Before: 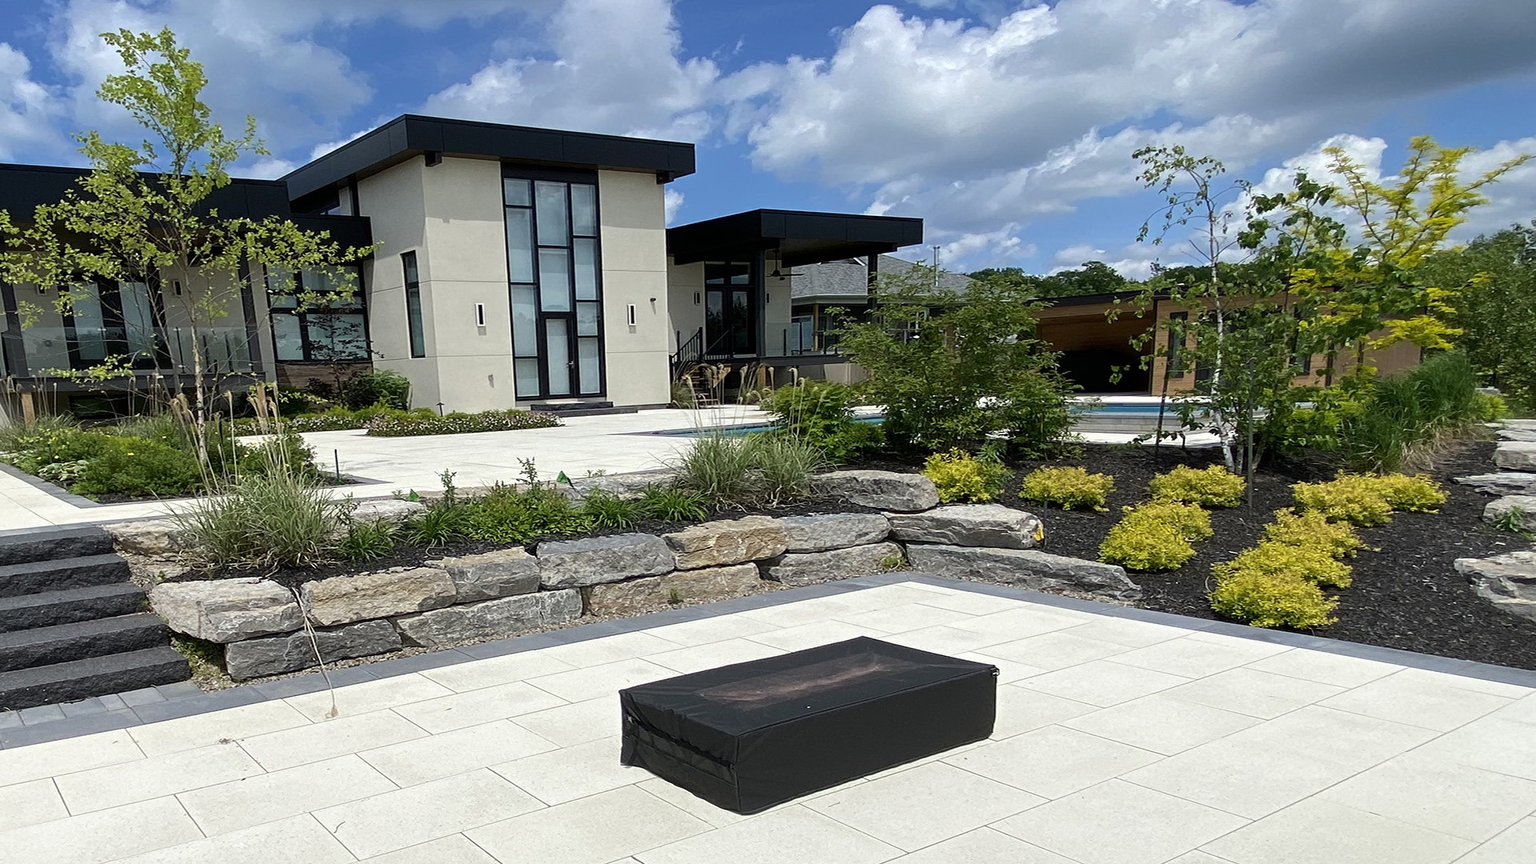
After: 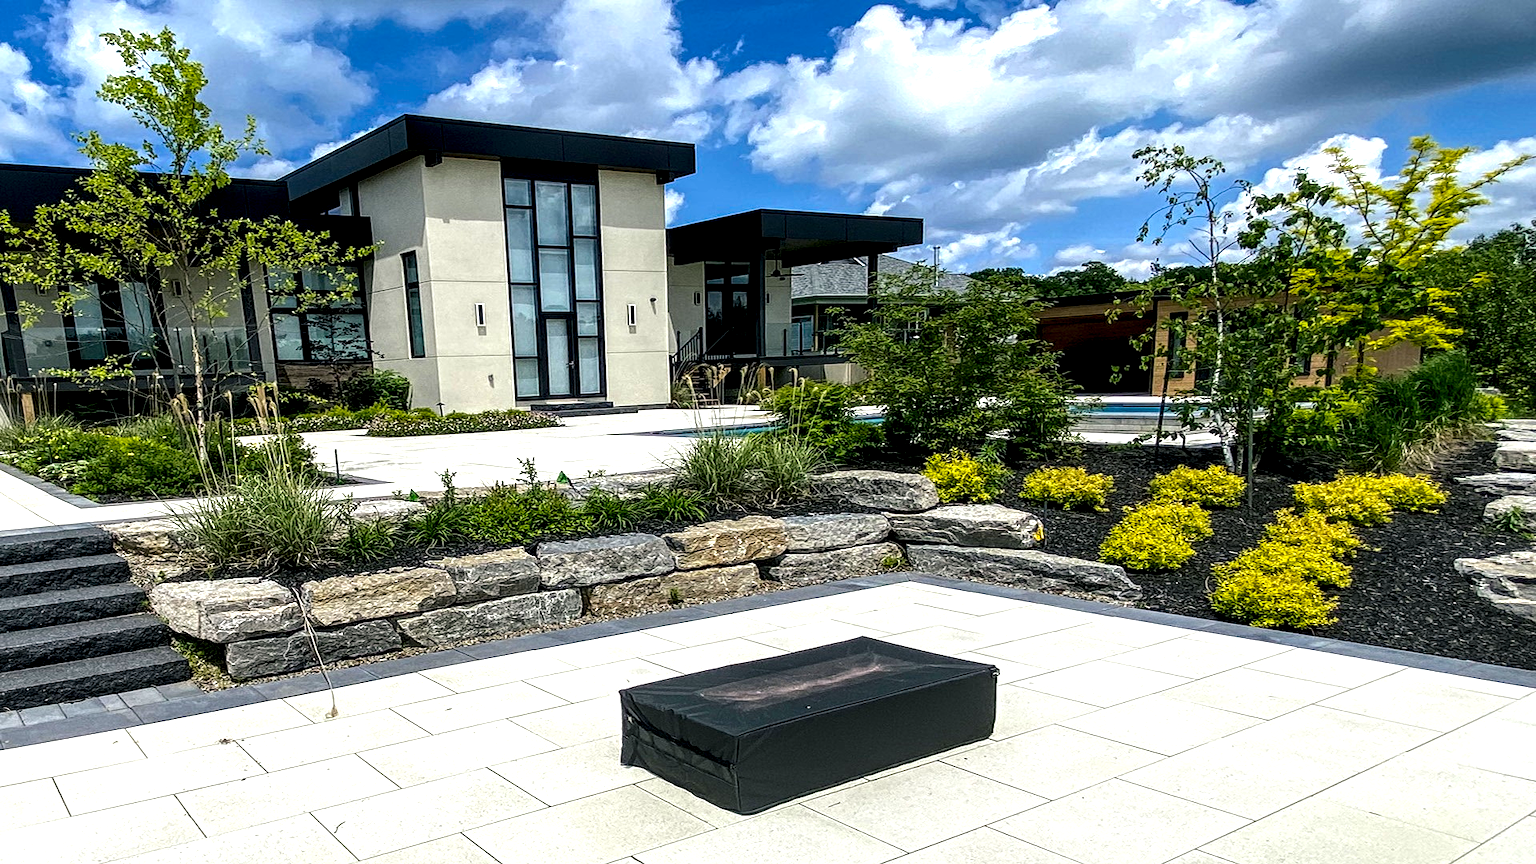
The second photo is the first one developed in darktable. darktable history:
local contrast: highlights 18%, detail 187%
exposure: exposure 0.372 EV, compensate highlight preservation false
contrast brightness saturation: contrast 0.028, brightness -0.038
color balance rgb: shadows lift › luminance -7.449%, shadows lift › chroma 2.26%, shadows lift › hue 201.95°, global offset › luminance 0.234%, linear chroma grading › shadows -8.395%, linear chroma grading › global chroma 9.973%, perceptual saturation grading › global saturation 19.389%, global vibrance 20%
